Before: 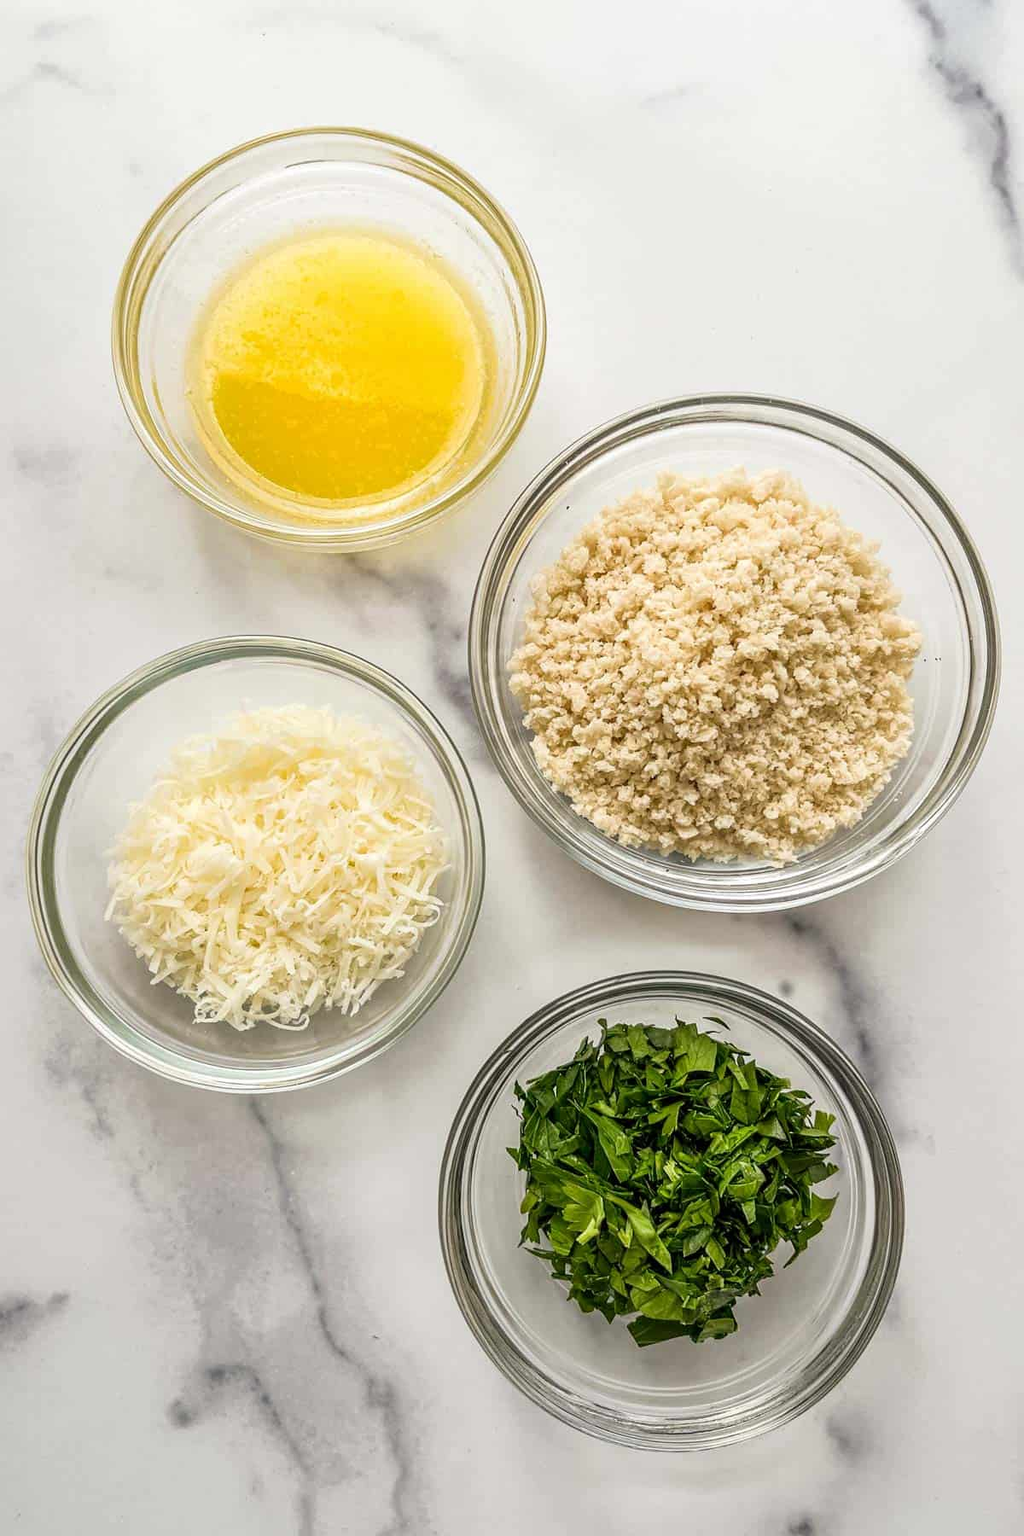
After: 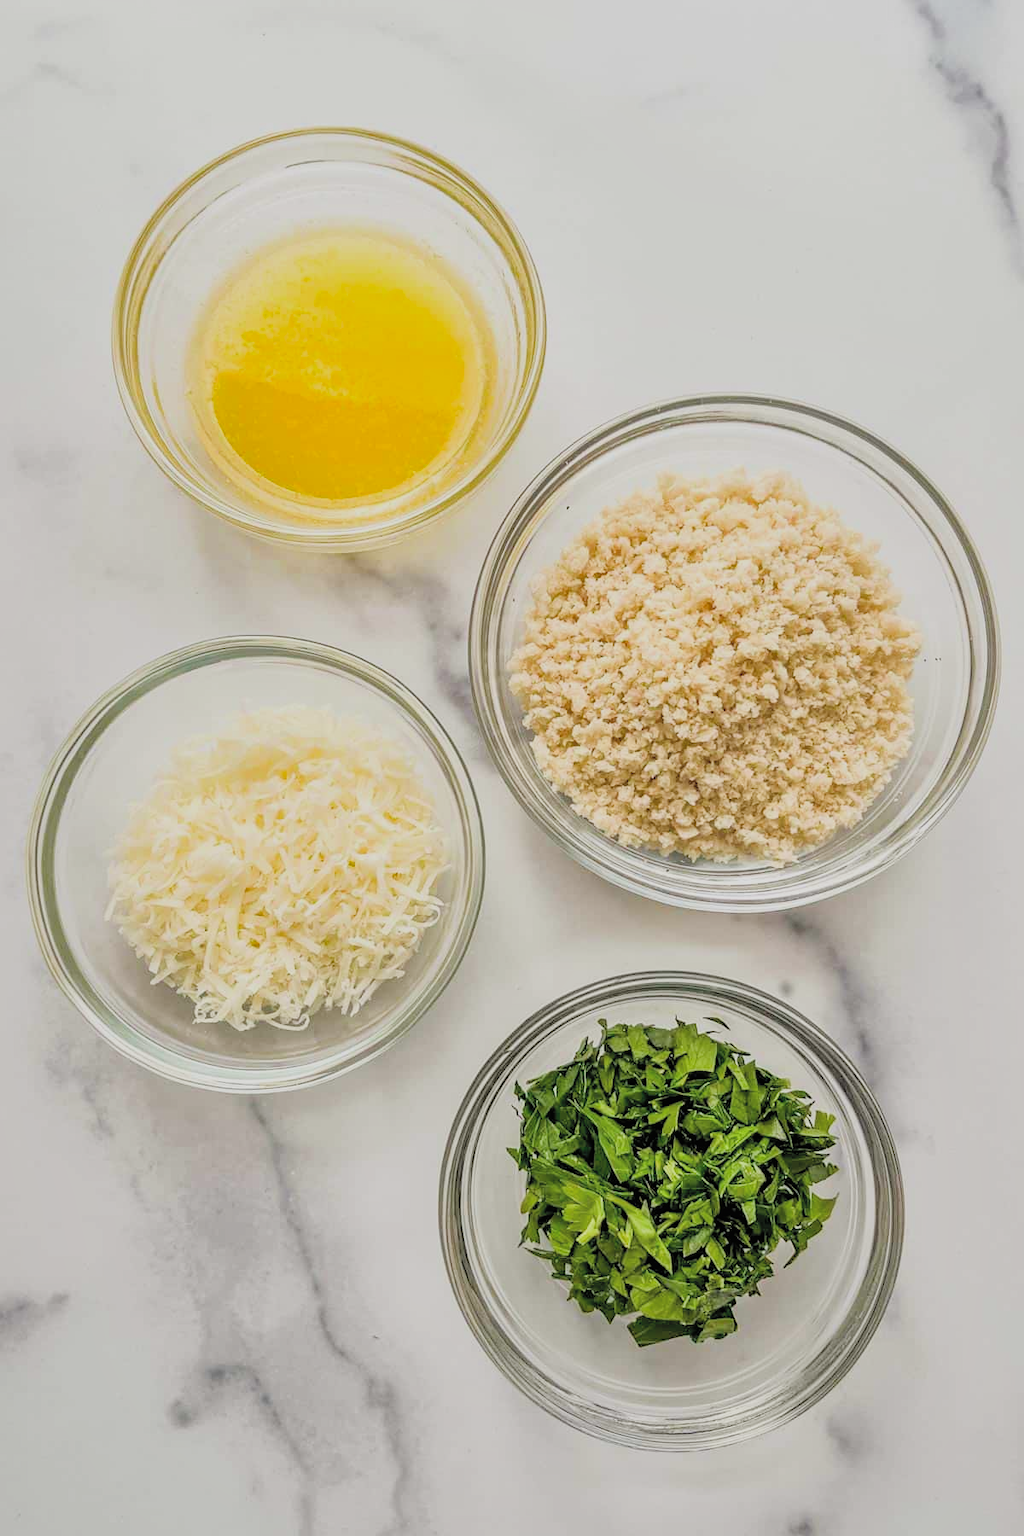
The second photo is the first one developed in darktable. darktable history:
shadows and highlights: on, module defaults
exposure: black level correction 0.001, exposure 0.499 EV, compensate highlight preservation false
filmic rgb: black relative exposure -7.11 EV, white relative exposure 5.36 EV, hardness 3.02
contrast brightness saturation: brightness 0.138
